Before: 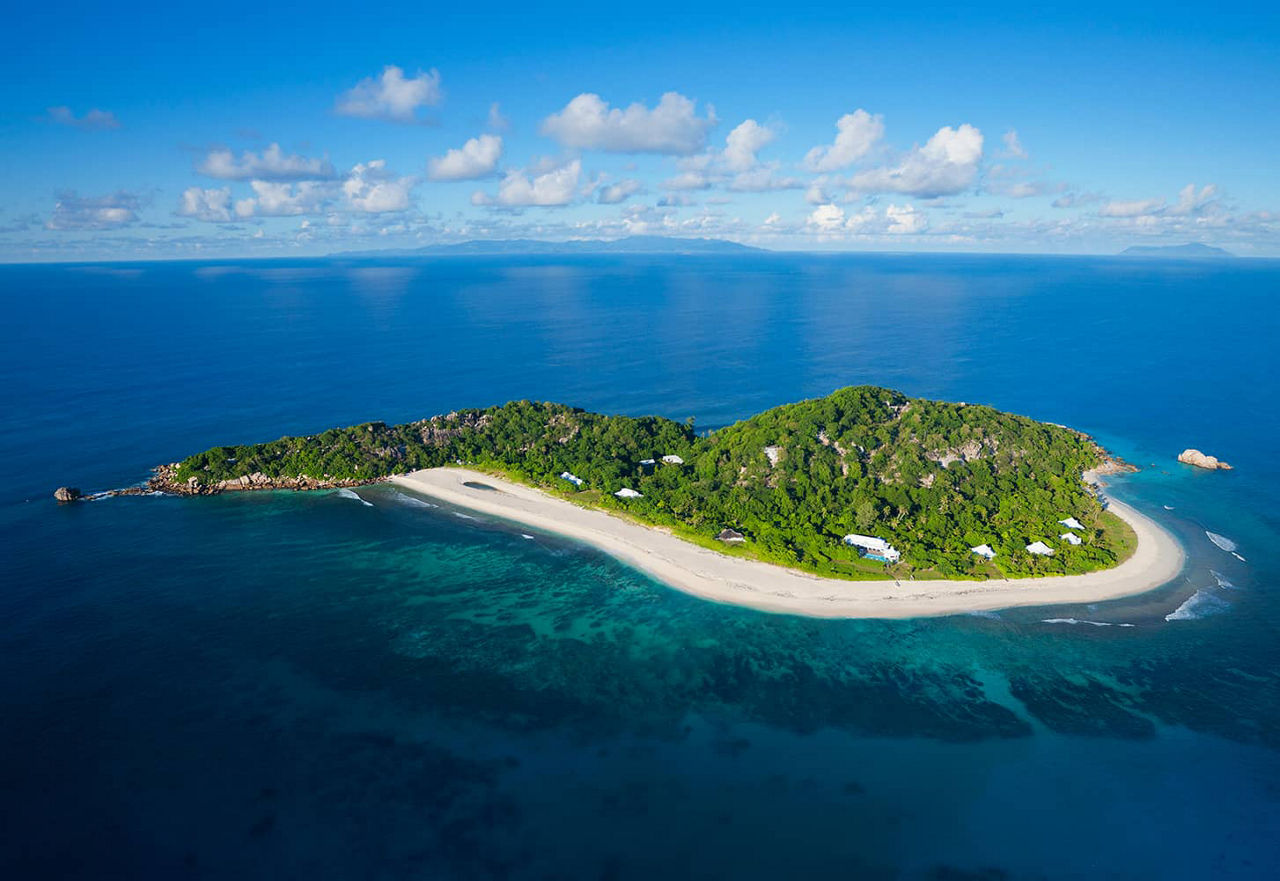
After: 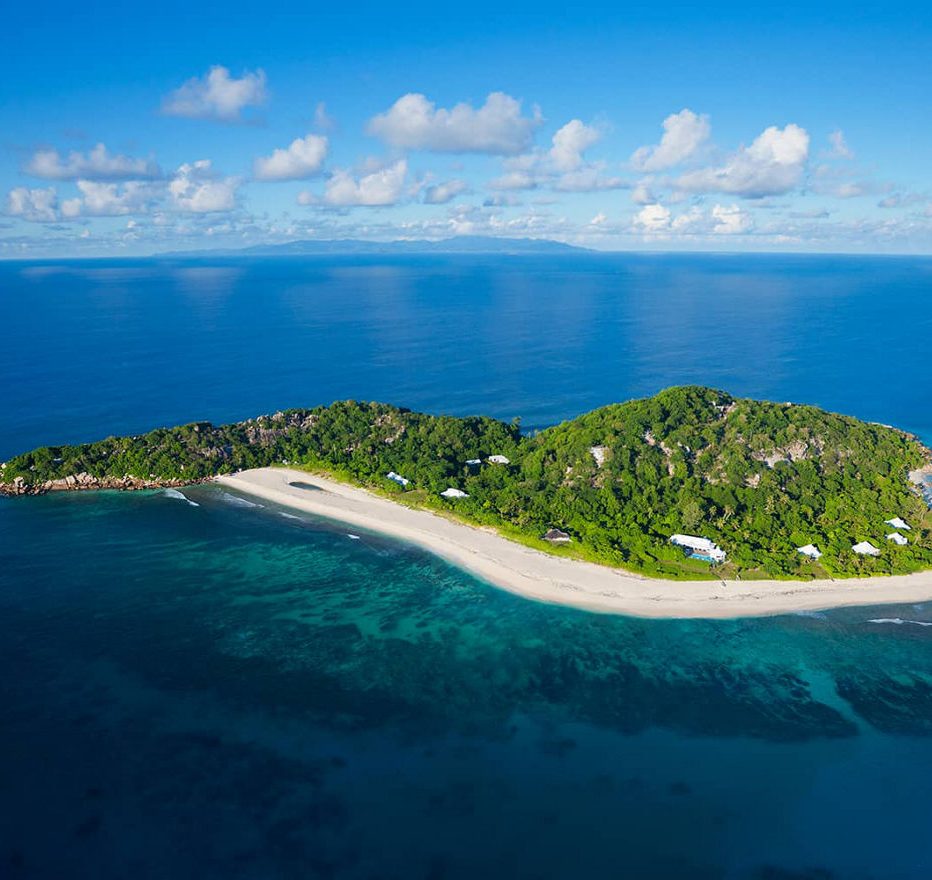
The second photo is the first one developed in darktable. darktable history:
crop: left 13.607%, right 13.514%
